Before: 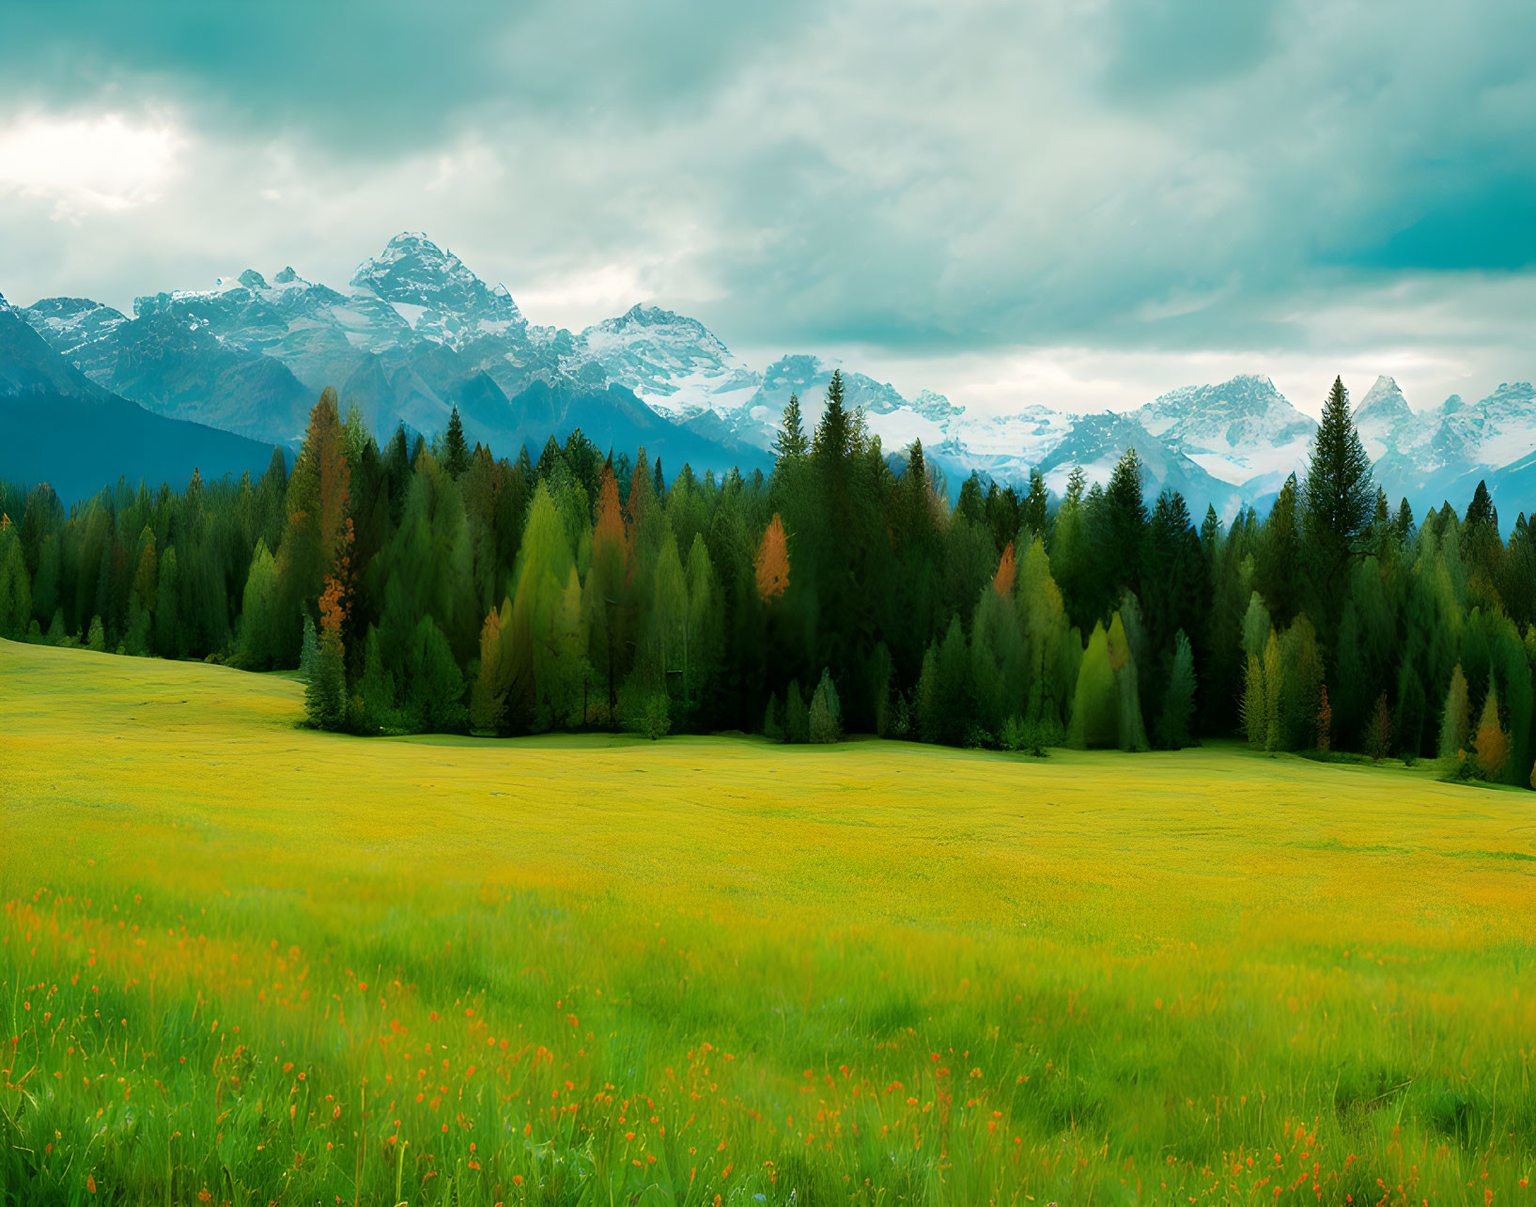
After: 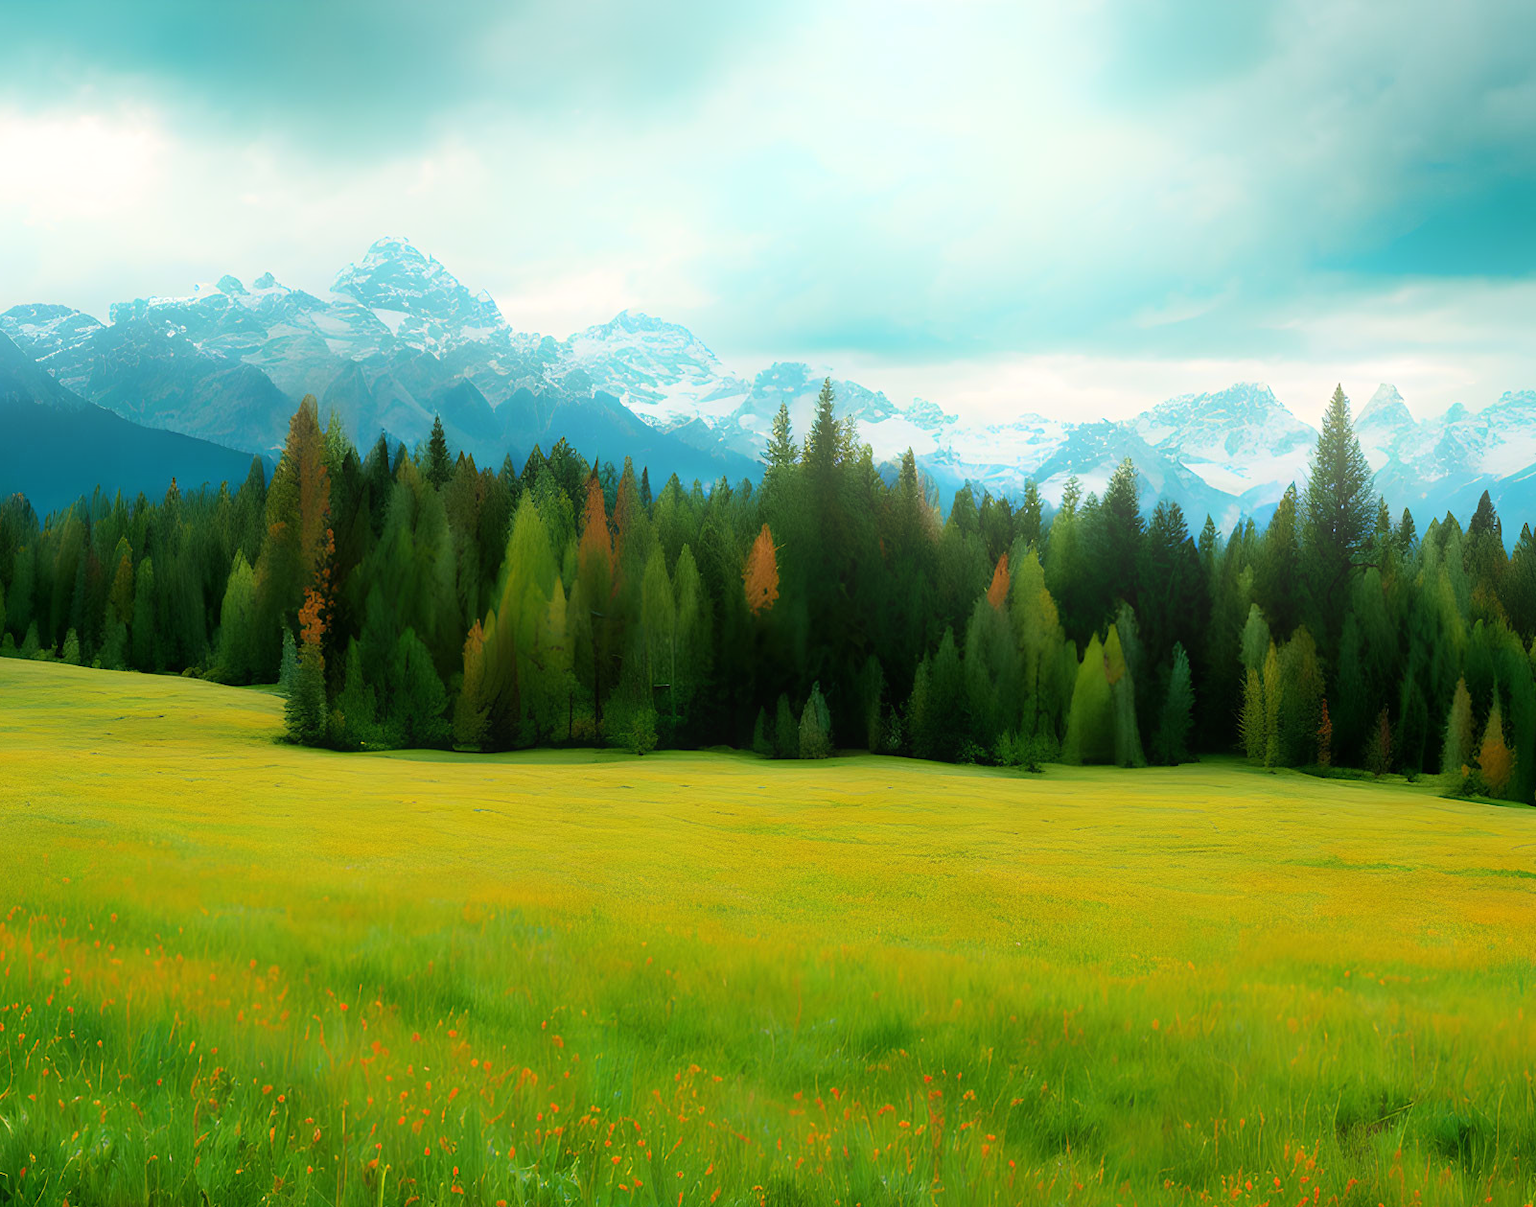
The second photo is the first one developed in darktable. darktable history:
bloom: on, module defaults
crop: left 1.743%, right 0.268%, bottom 2.011%
